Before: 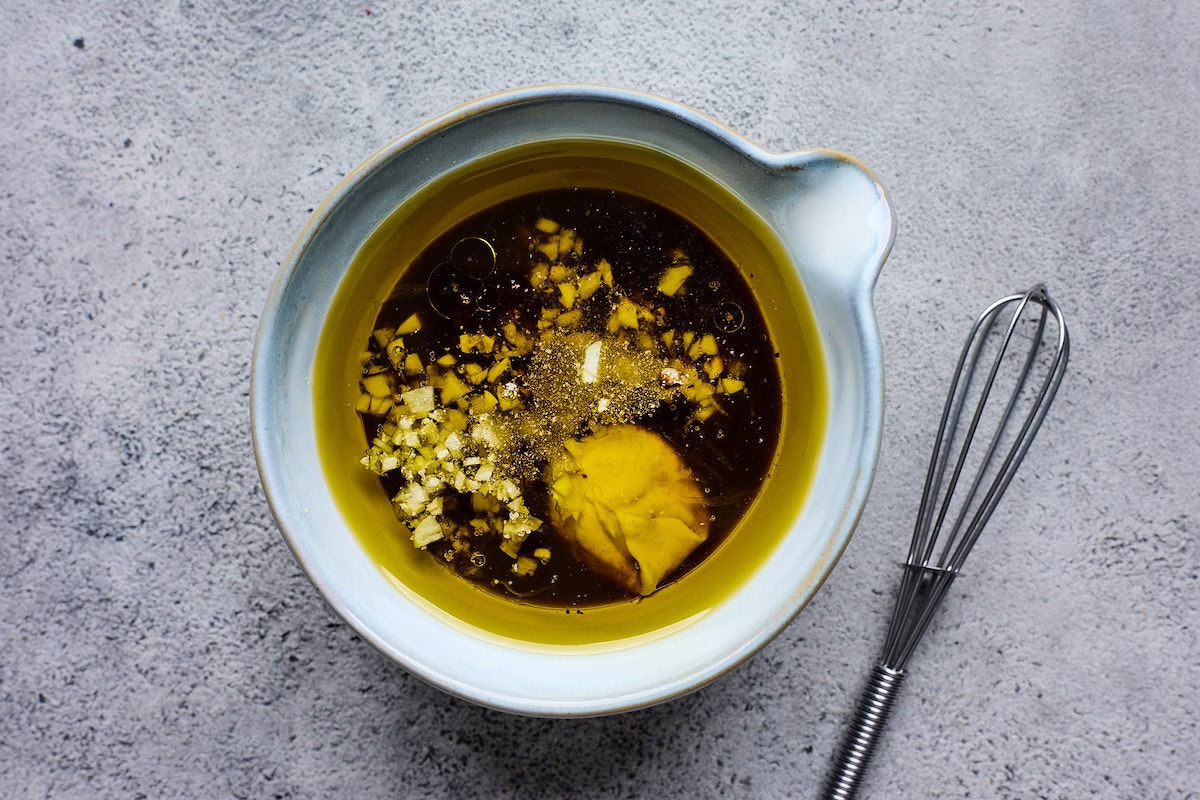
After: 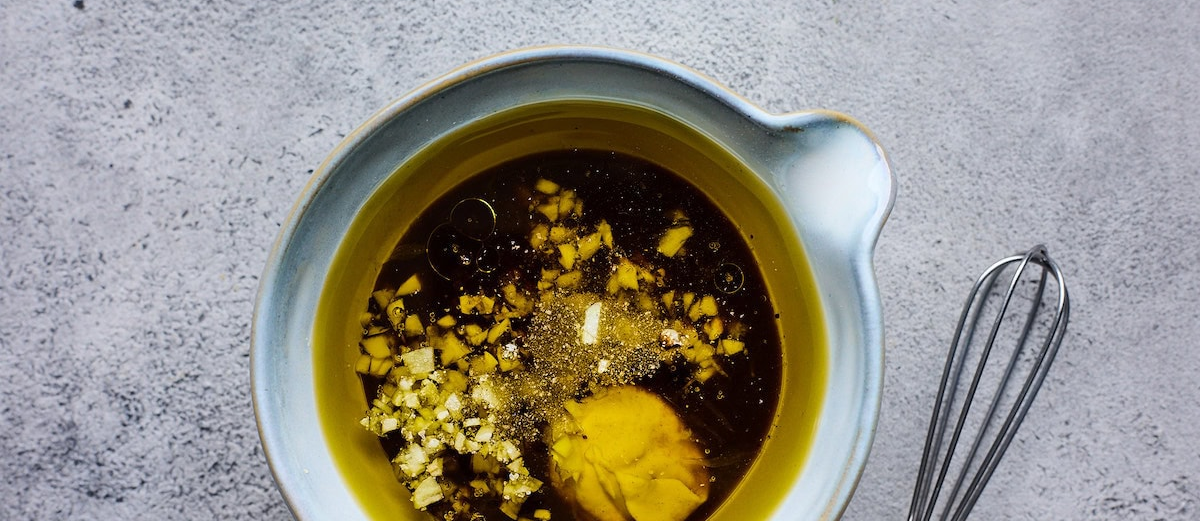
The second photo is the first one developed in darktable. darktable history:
crop and rotate: top 4.941%, bottom 29.824%
